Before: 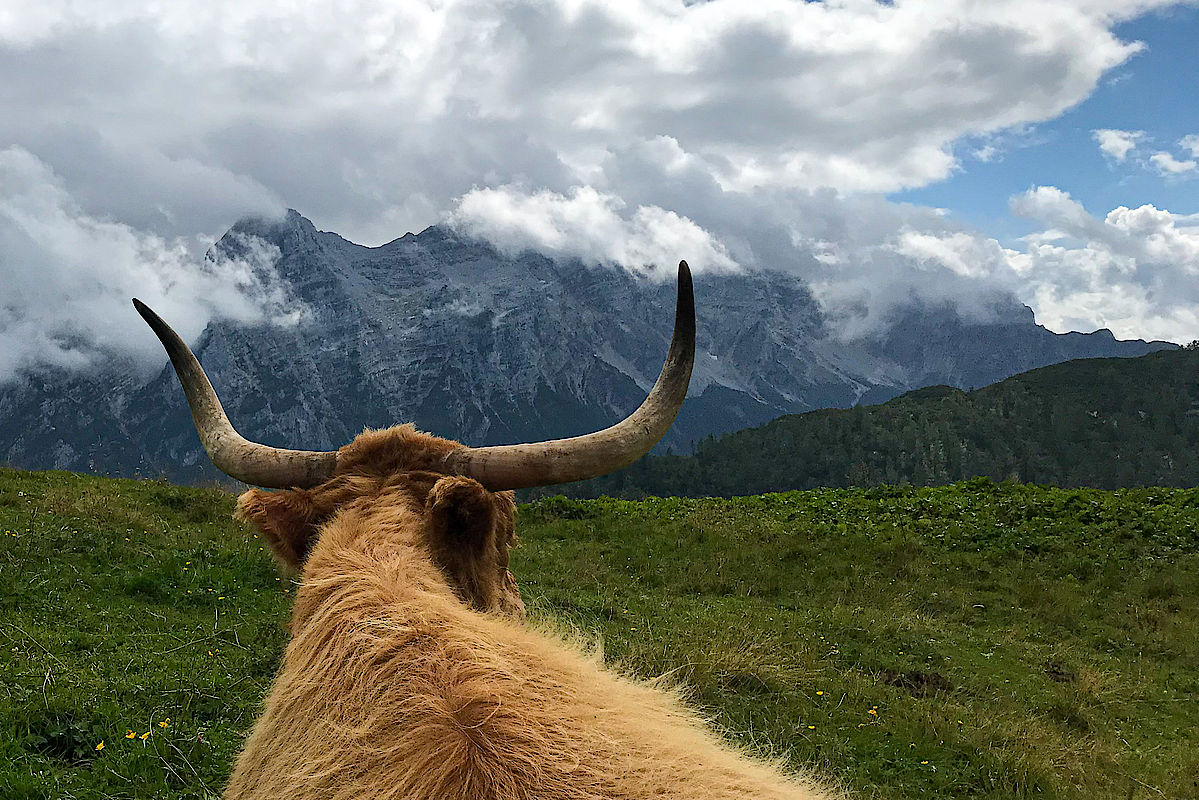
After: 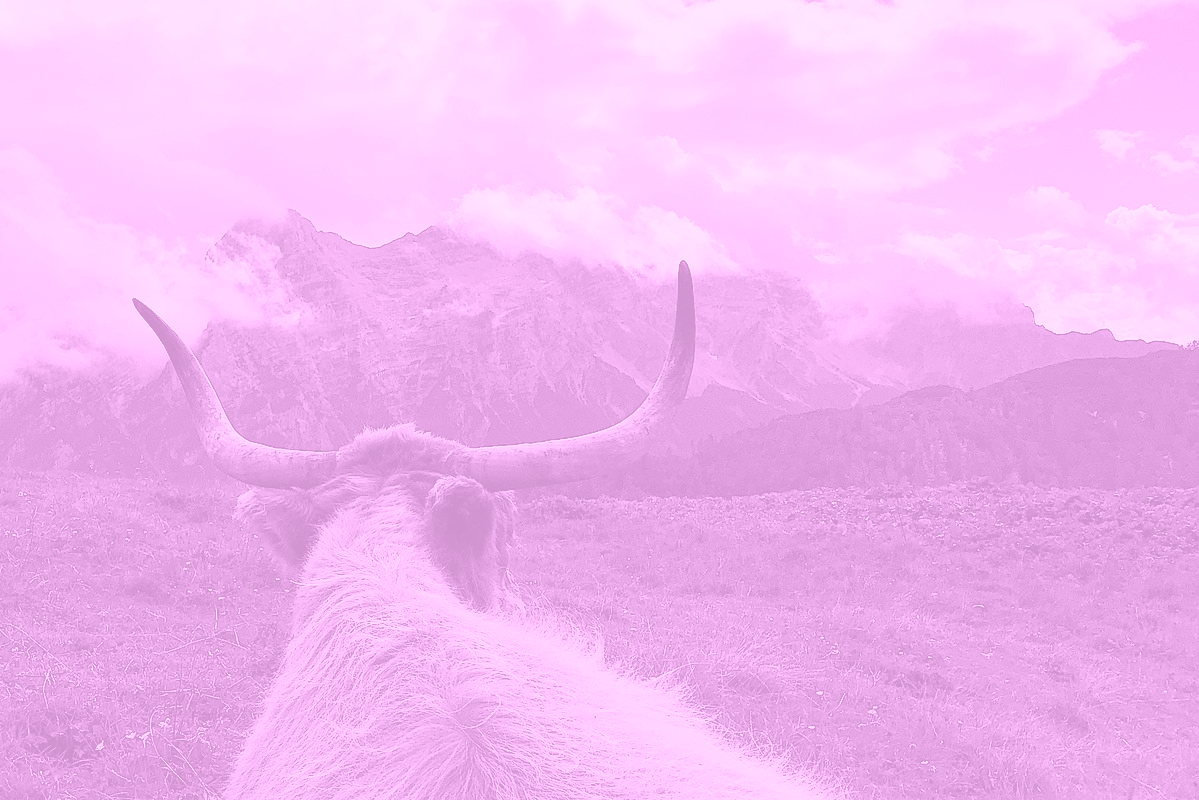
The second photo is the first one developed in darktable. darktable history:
colorize: hue 331.2°, saturation 75%, source mix 30.28%, lightness 70.52%, version 1
color calibration: illuminant as shot in camera, x 0.358, y 0.373, temperature 4628.91 K
